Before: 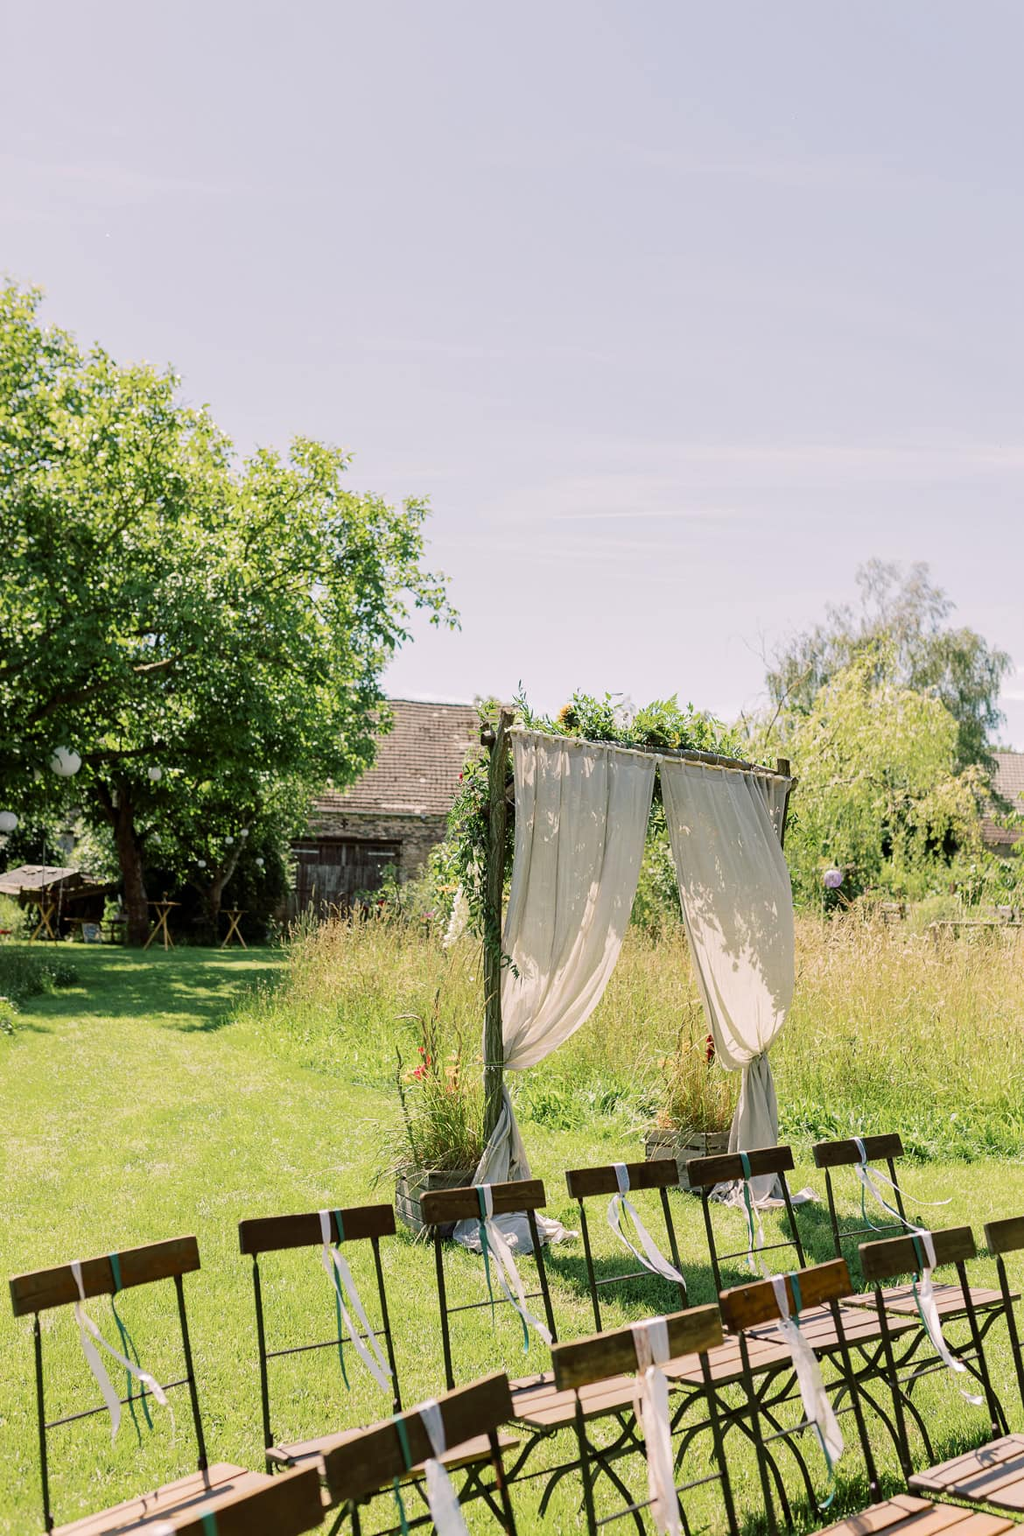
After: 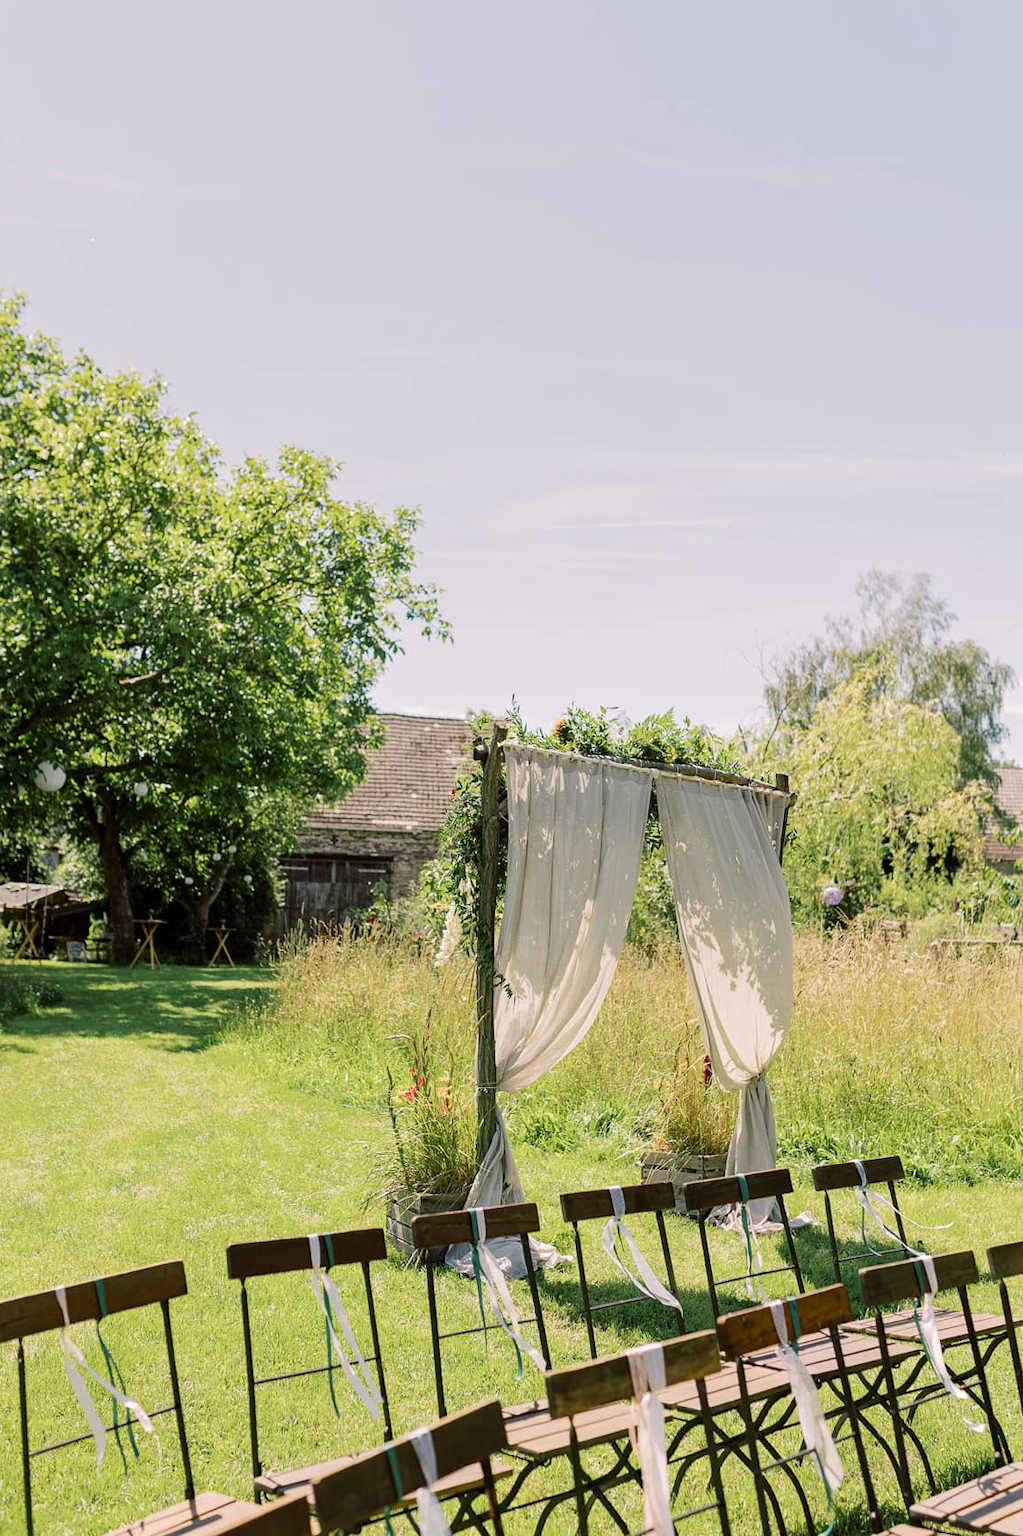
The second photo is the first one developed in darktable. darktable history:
crop: left 1.631%, right 0.288%, bottom 1.919%
